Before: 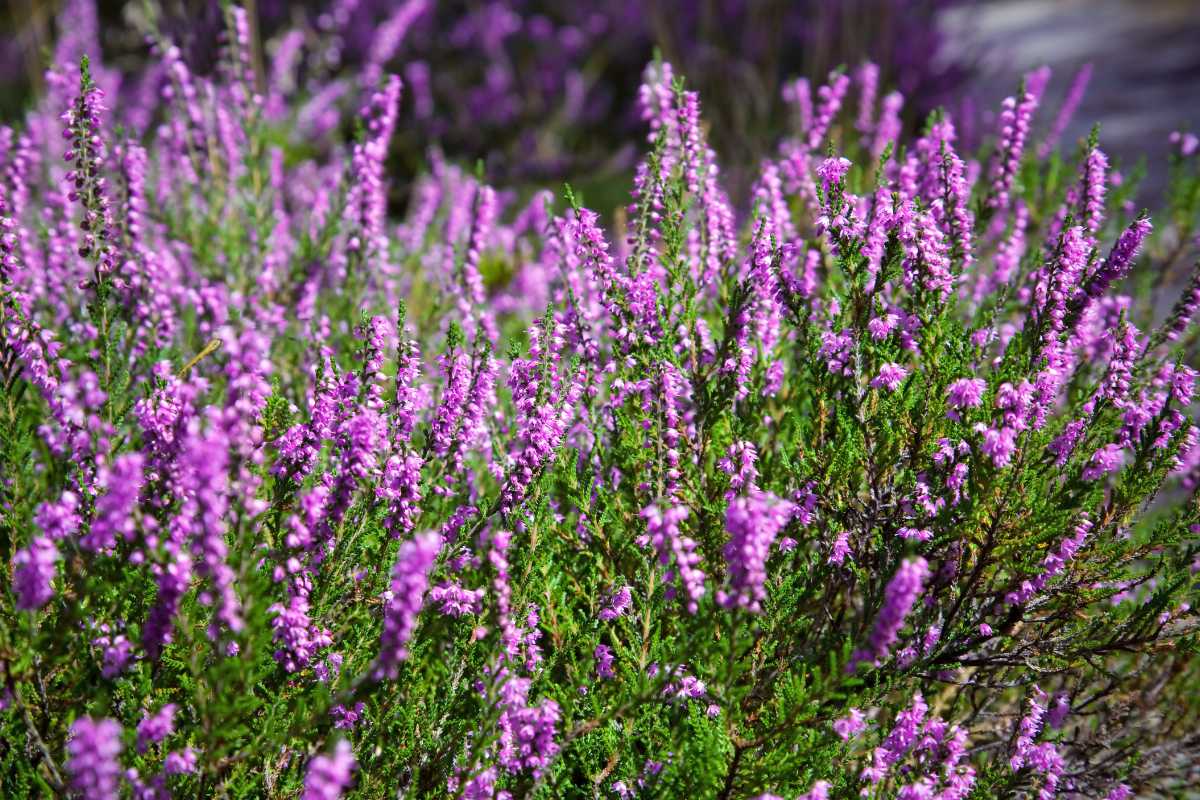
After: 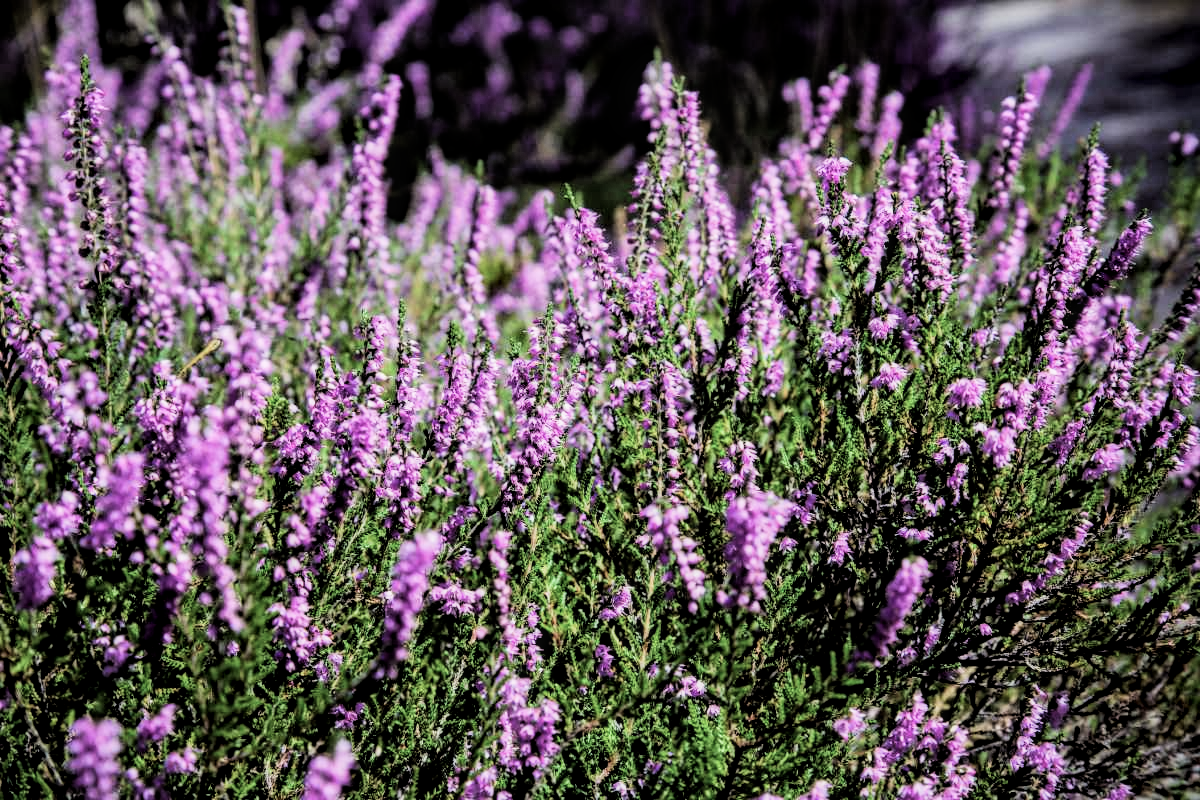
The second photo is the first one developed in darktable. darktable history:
local contrast: on, module defaults
tone equalizer: -8 EV -0.416 EV, -7 EV -0.39 EV, -6 EV -0.343 EV, -5 EV -0.231 EV, -3 EV 0.219 EV, -2 EV 0.326 EV, -1 EV 0.382 EV, +0 EV 0.421 EV, mask exposure compensation -0.497 EV
filmic rgb: black relative exposure -5 EV, white relative exposure 3.97 EV, hardness 2.9, contrast 1.39, highlights saturation mix -19.23%, iterations of high-quality reconstruction 0
color balance rgb: power › luminance -8.823%, perceptual saturation grading › global saturation -27.81%, global vibrance 20%
